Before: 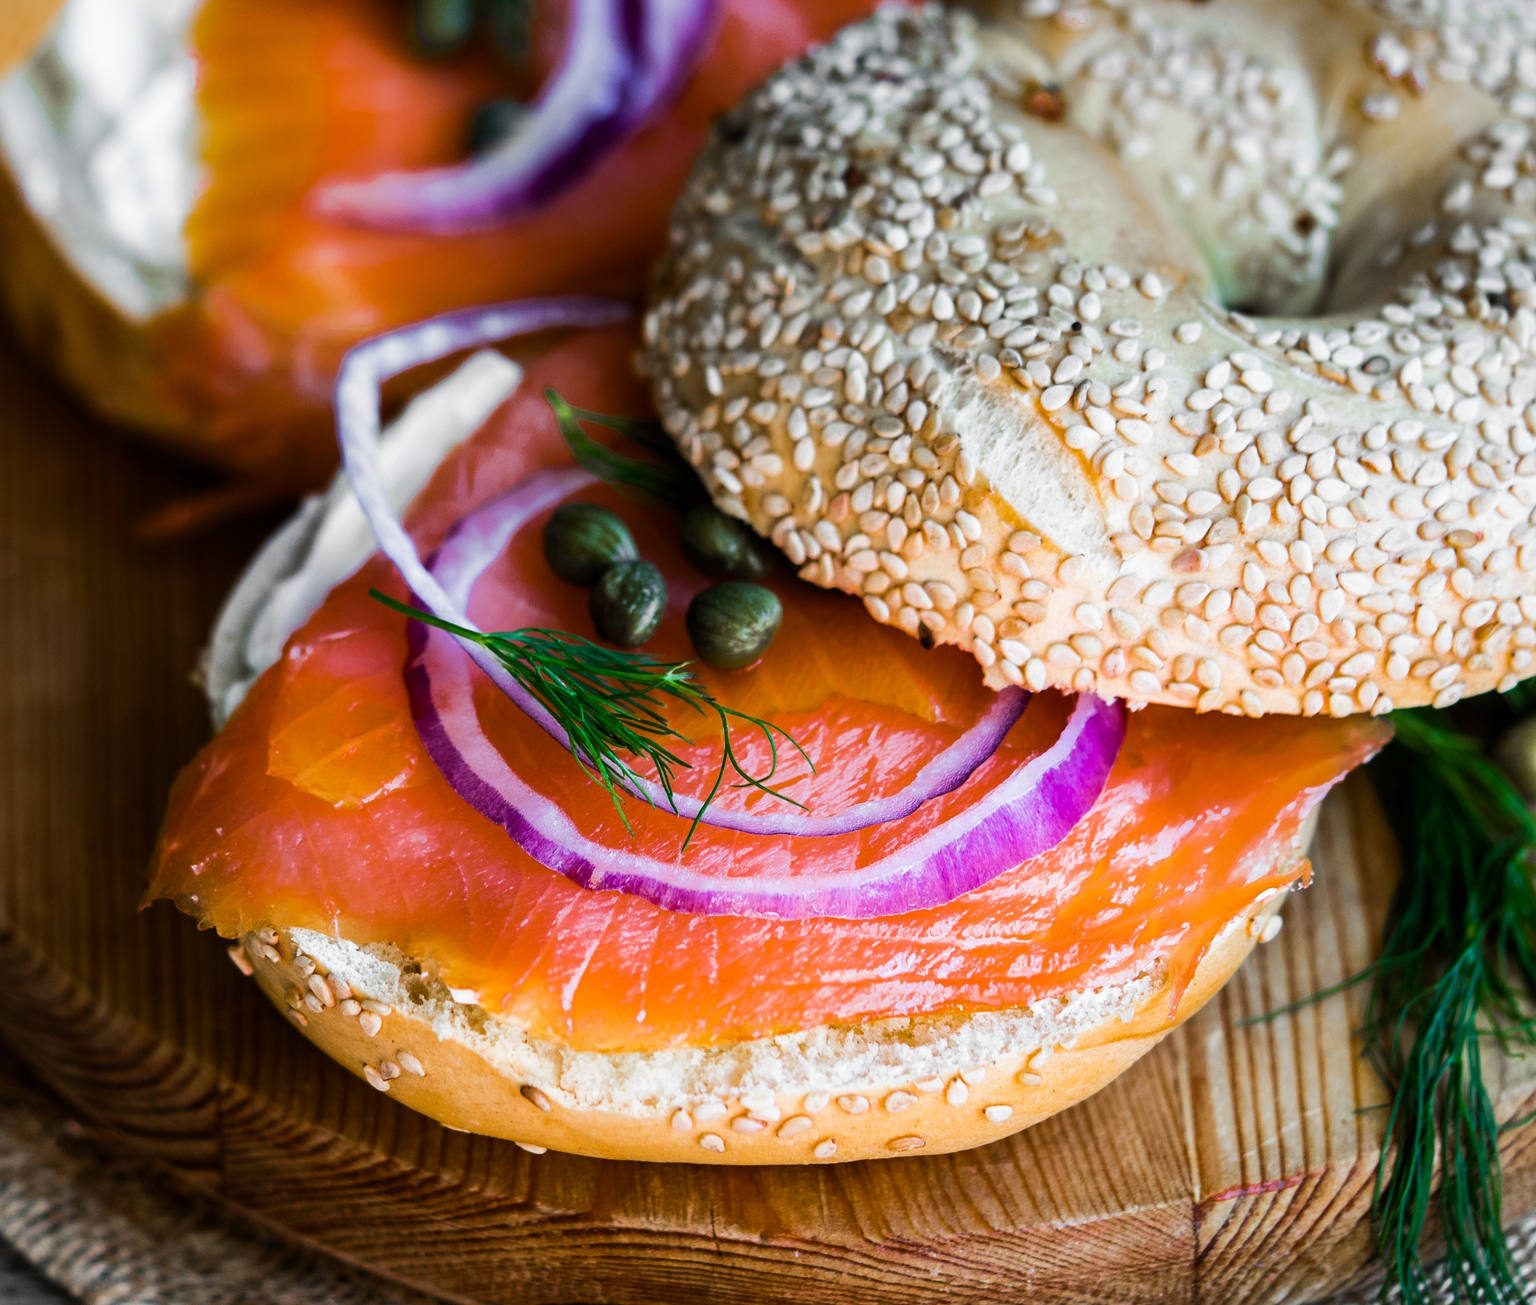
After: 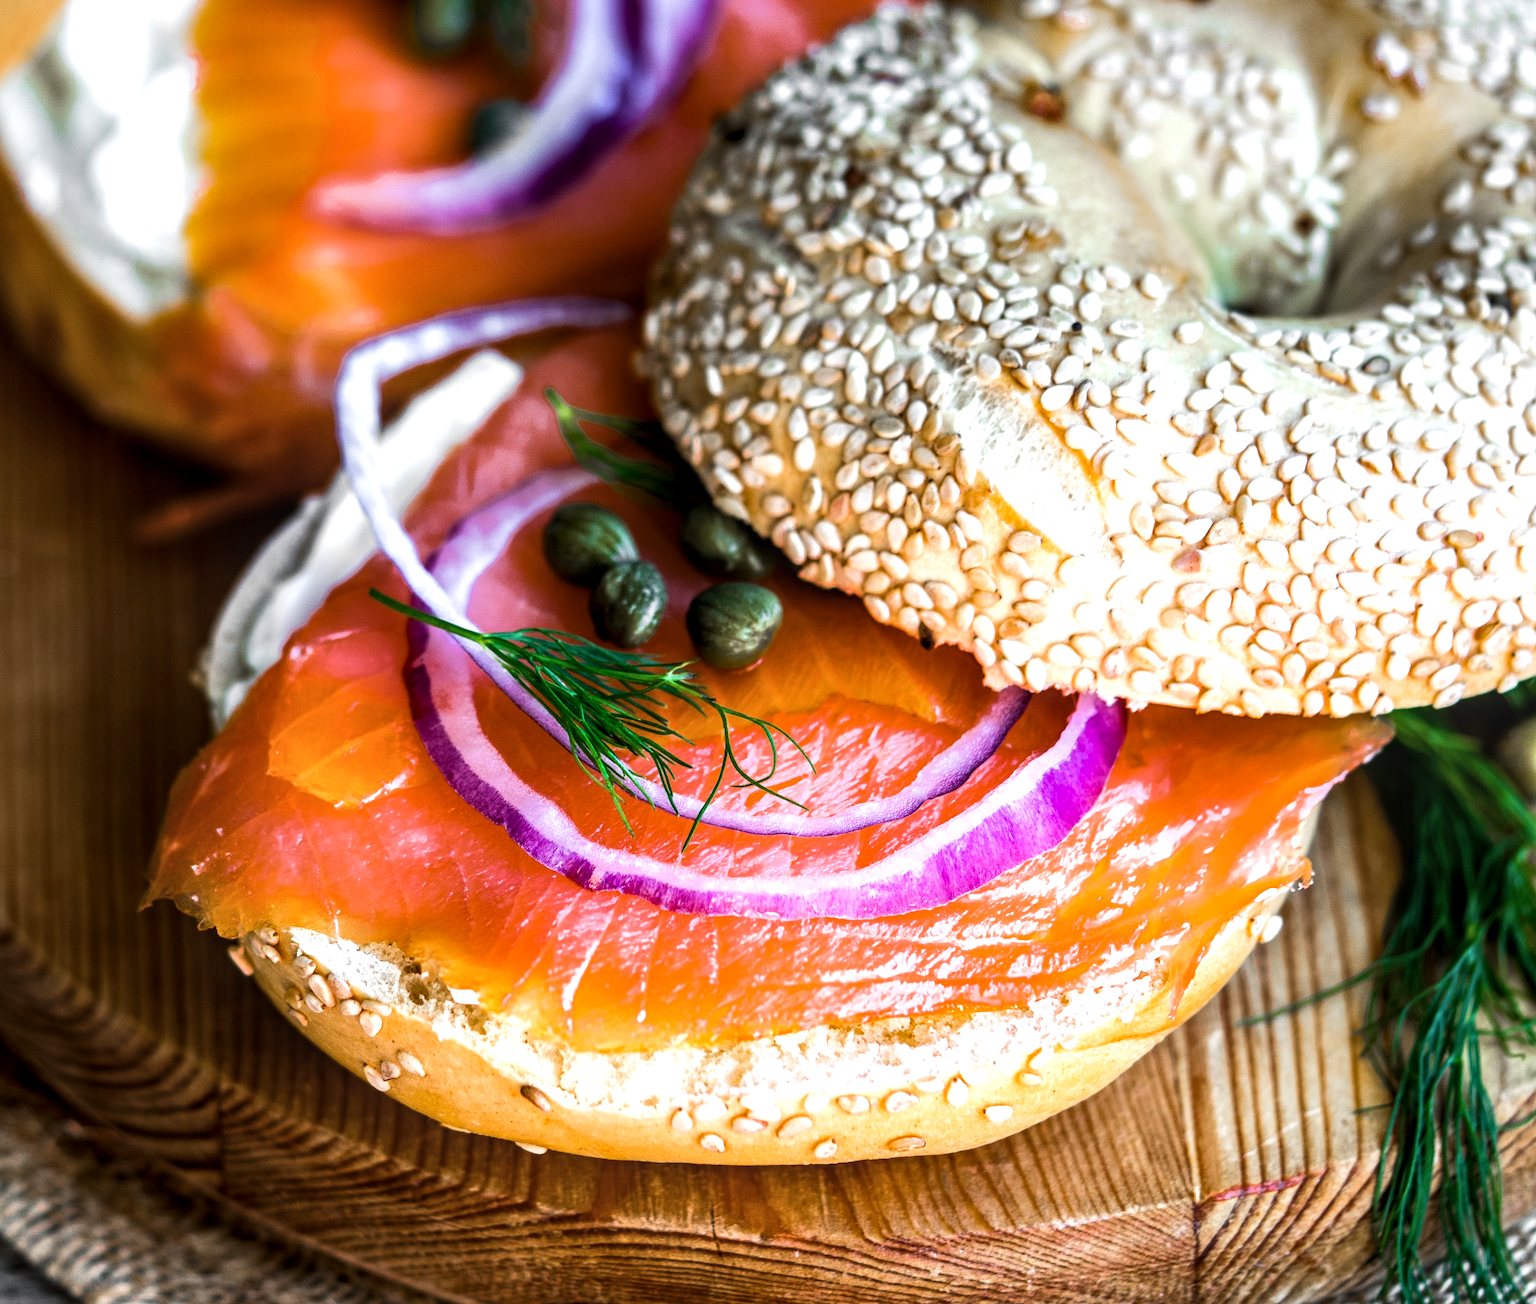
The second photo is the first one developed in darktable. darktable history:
local contrast: detail 130%
exposure: black level correction 0, exposure 0.5 EV, compensate highlight preservation false
